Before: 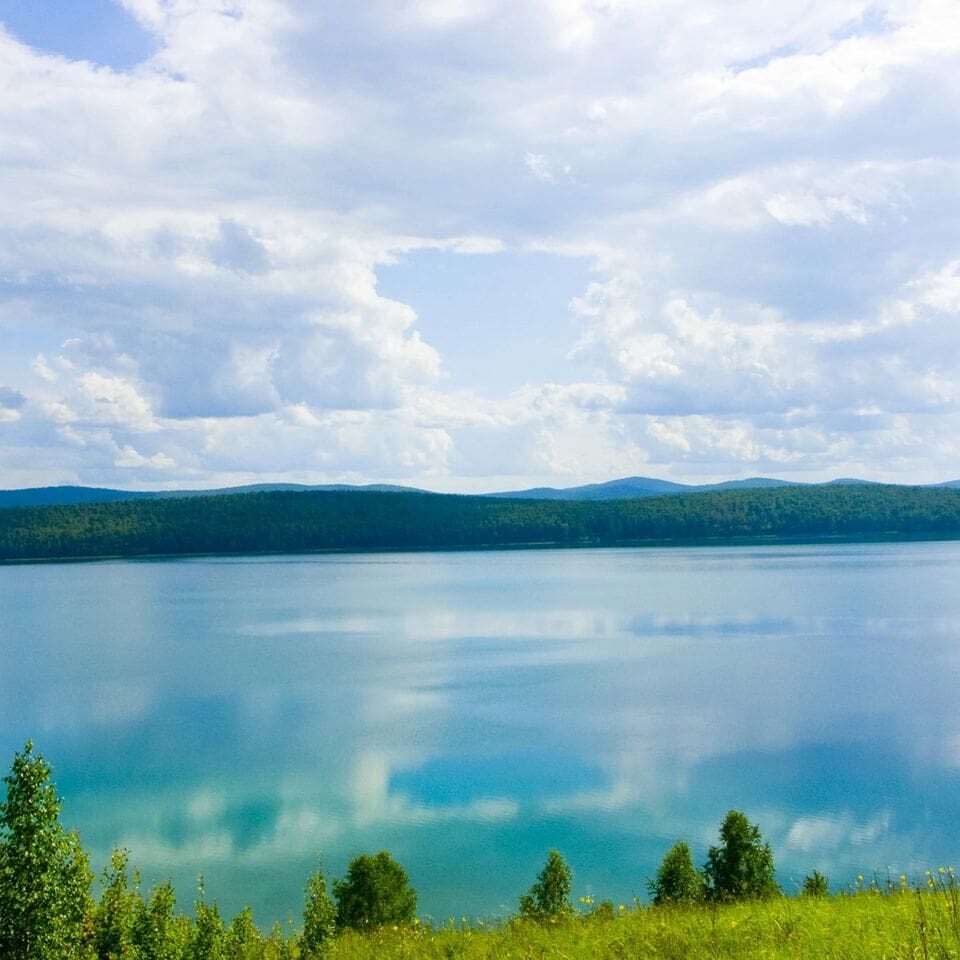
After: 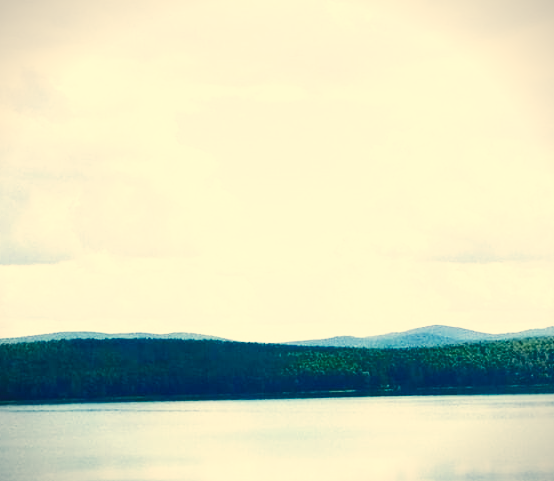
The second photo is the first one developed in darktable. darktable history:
vignetting: fall-off start 100.75%, fall-off radius 65.35%, brightness -0.575, automatic ratio true, unbound false
color correction: highlights a* 2.53, highlights b* 23.17
contrast brightness saturation: contrast 0.107, saturation -0.156
shadows and highlights: shadows 25.19, highlights -48.16, soften with gaussian
crop: left 20.79%, top 15.887%, right 21.458%, bottom 34.005%
base curve: curves: ch0 [(0, 0) (0.007, 0.004) (0.027, 0.03) (0.046, 0.07) (0.207, 0.54) (0.442, 0.872) (0.673, 0.972) (1, 1)], preserve colors none
tone equalizer: edges refinement/feathering 500, mask exposure compensation -1.57 EV, preserve details no
